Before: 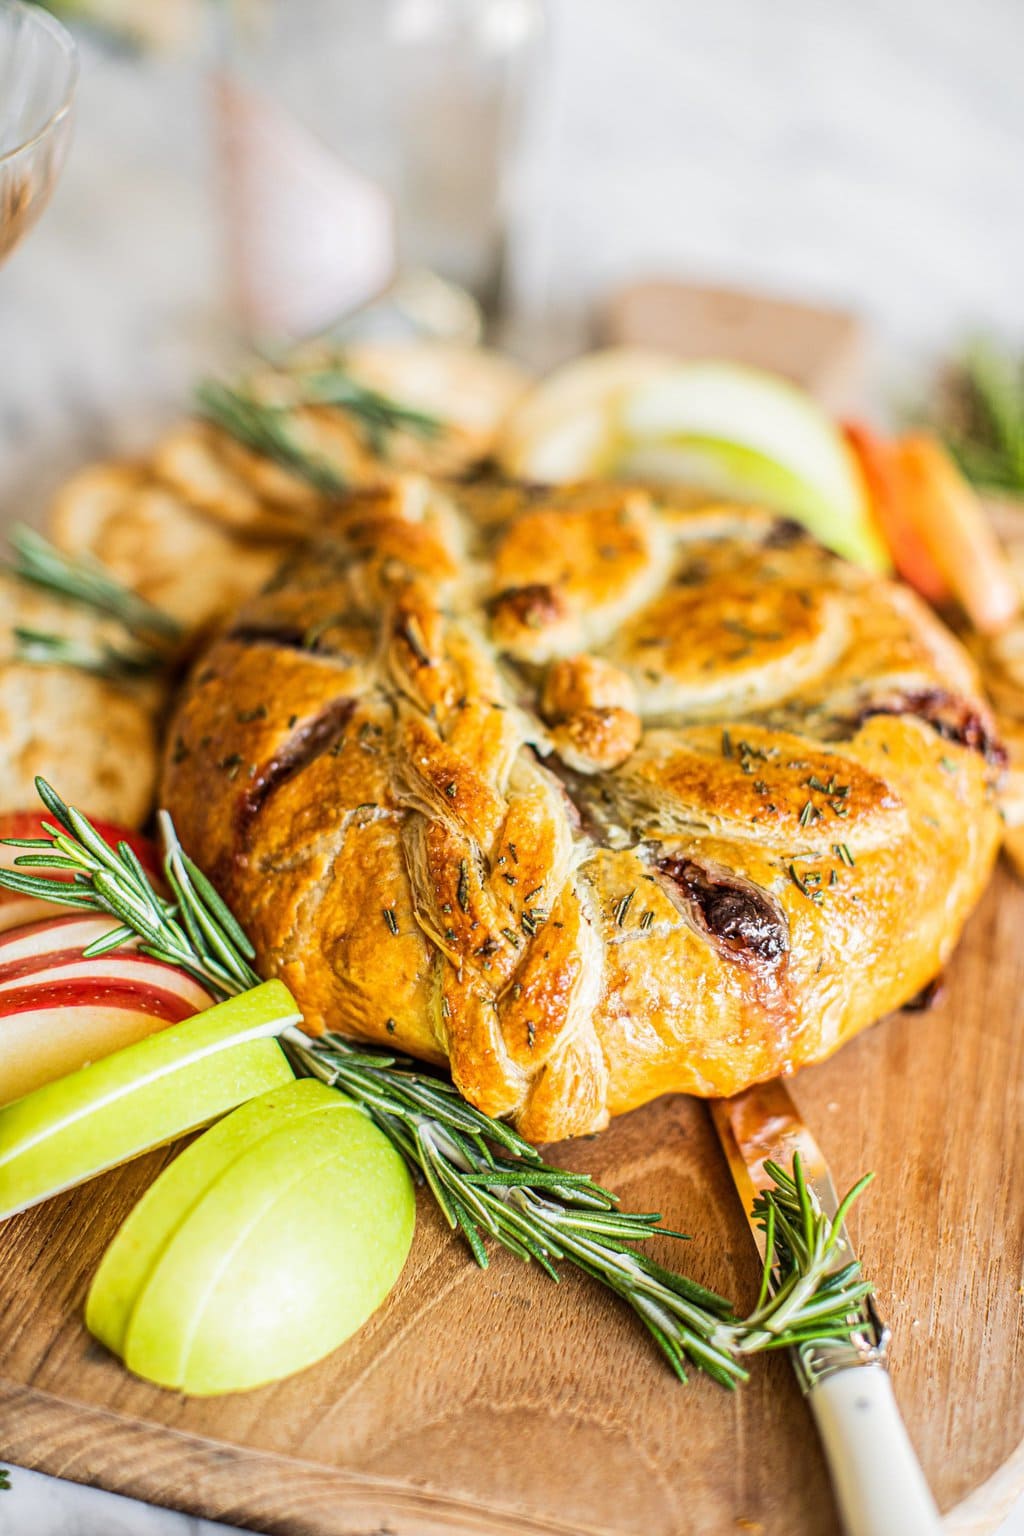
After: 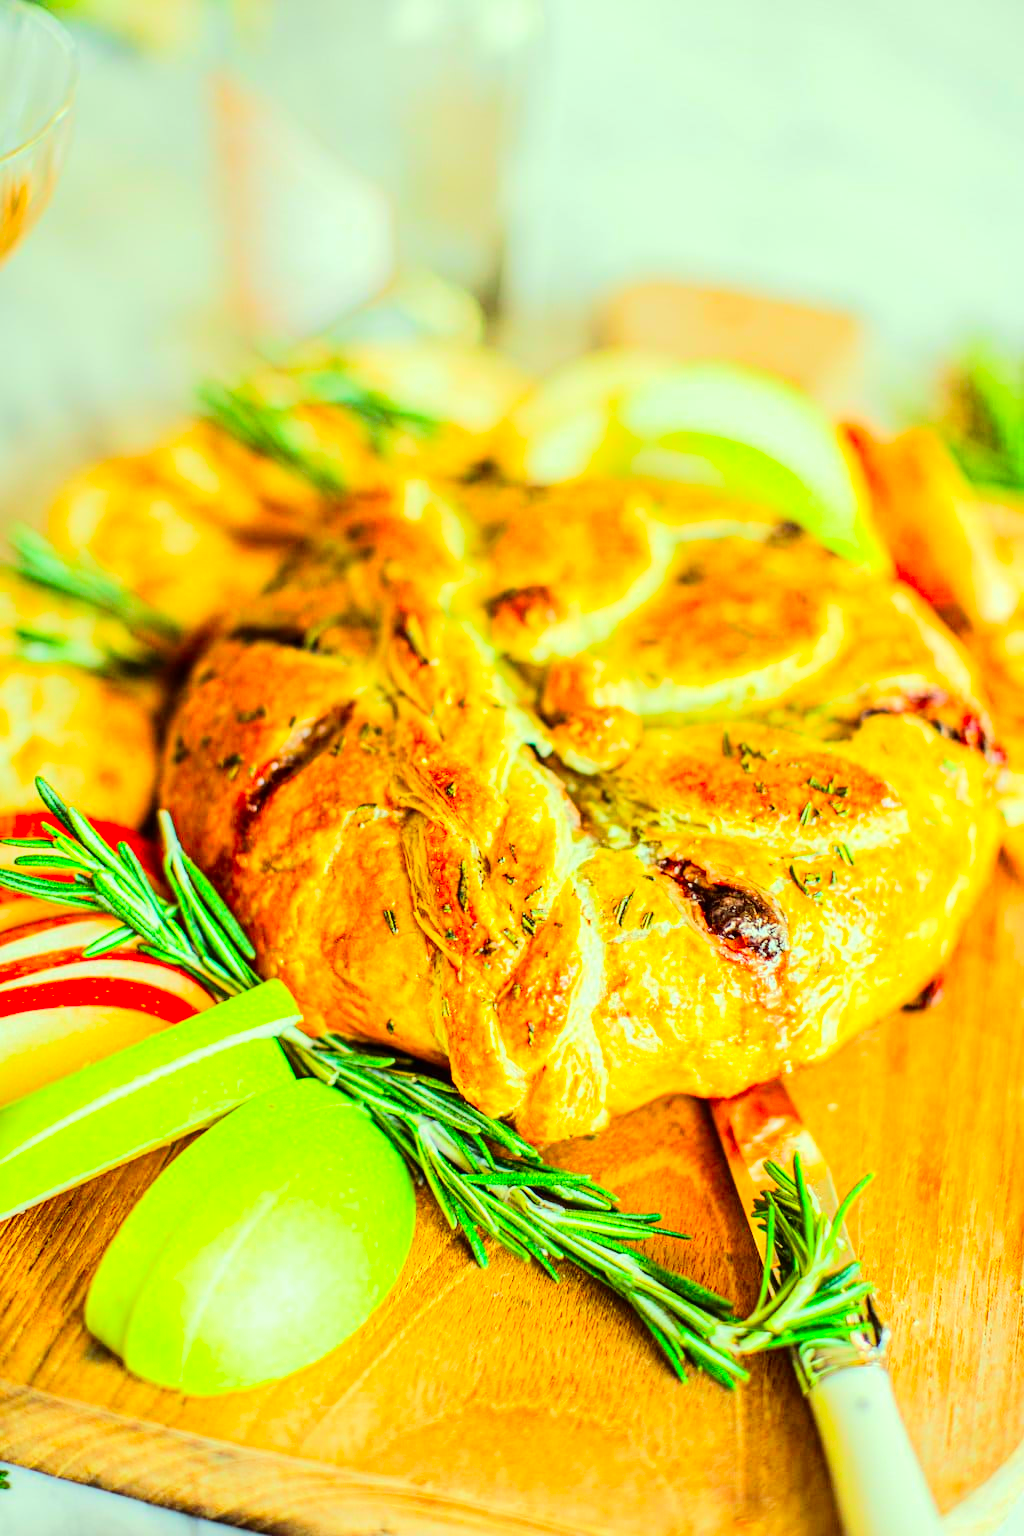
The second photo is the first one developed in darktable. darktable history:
tone equalizer: -7 EV 0.157 EV, -6 EV 0.634 EV, -5 EV 1.15 EV, -4 EV 1.3 EV, -3 EV 1.17 EV, -2 EV 0.6 EV, -1 EV 0.167 EV, edges refinement/feathering 500, mask exposure compensation -1.57 EV, preserve details no
color correction: highlights a* -11, highlights b* 9.93, saturation 1.72
